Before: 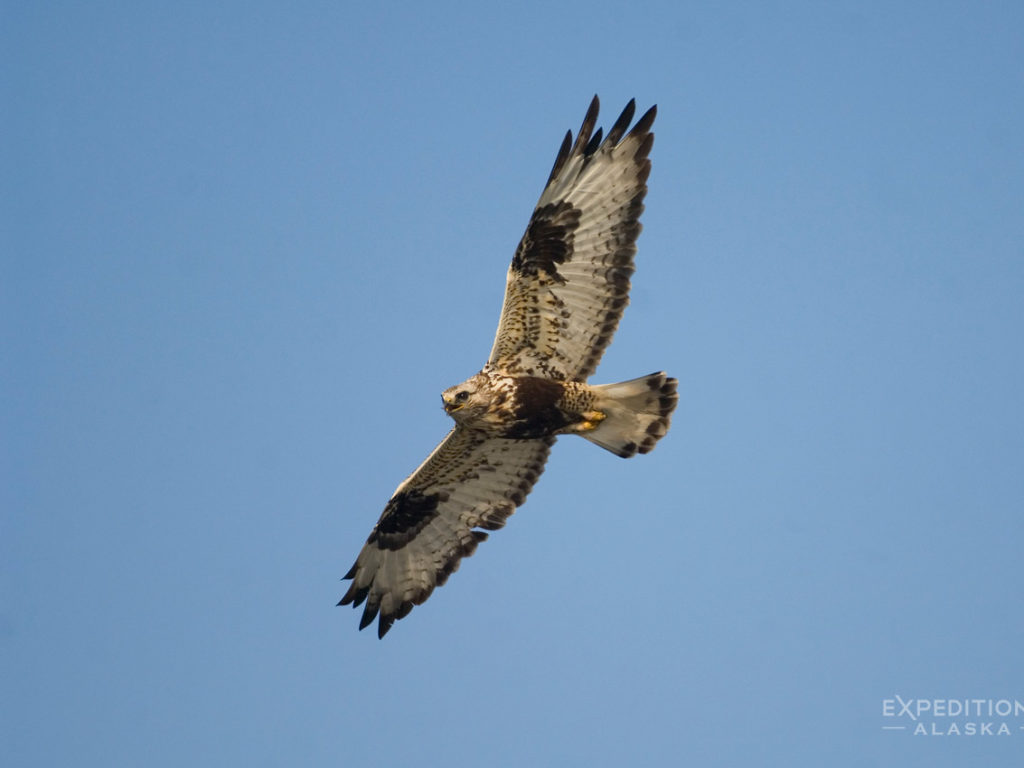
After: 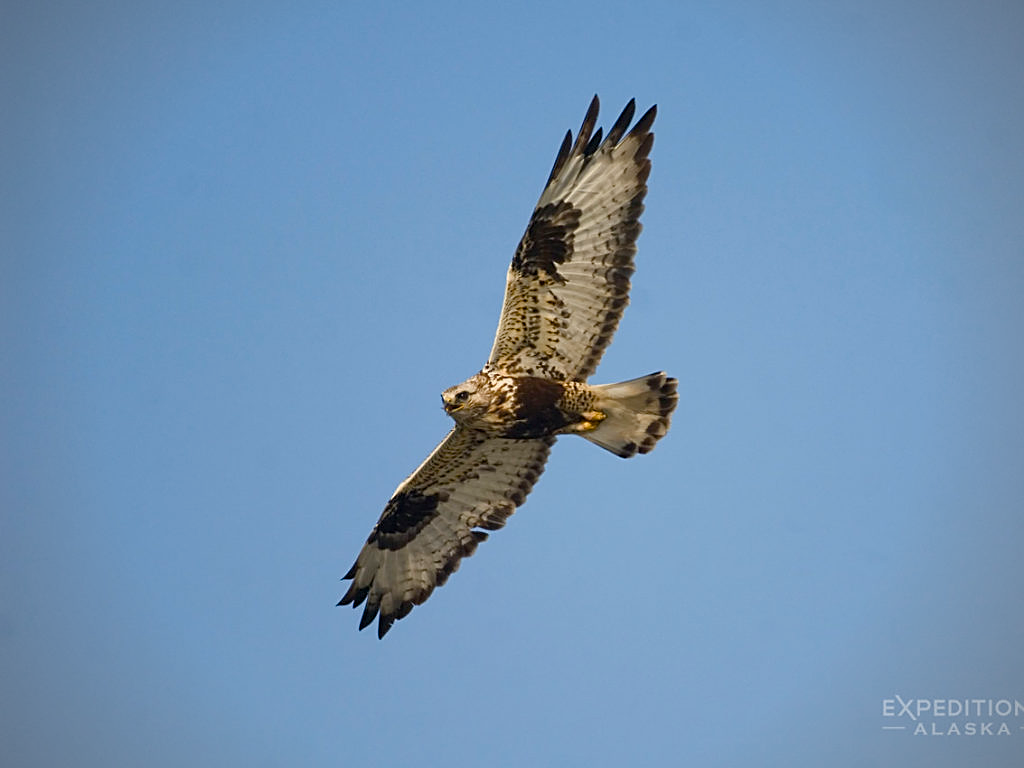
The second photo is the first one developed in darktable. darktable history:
color balance rgb: perceptual saturation grading › global saturation 20%, perceptual saturation grading › highlights -25%, perceptual saturation grading › shadows 25%
sharpen: on, module defaults
vignetting: fall-off radius 60.92%
